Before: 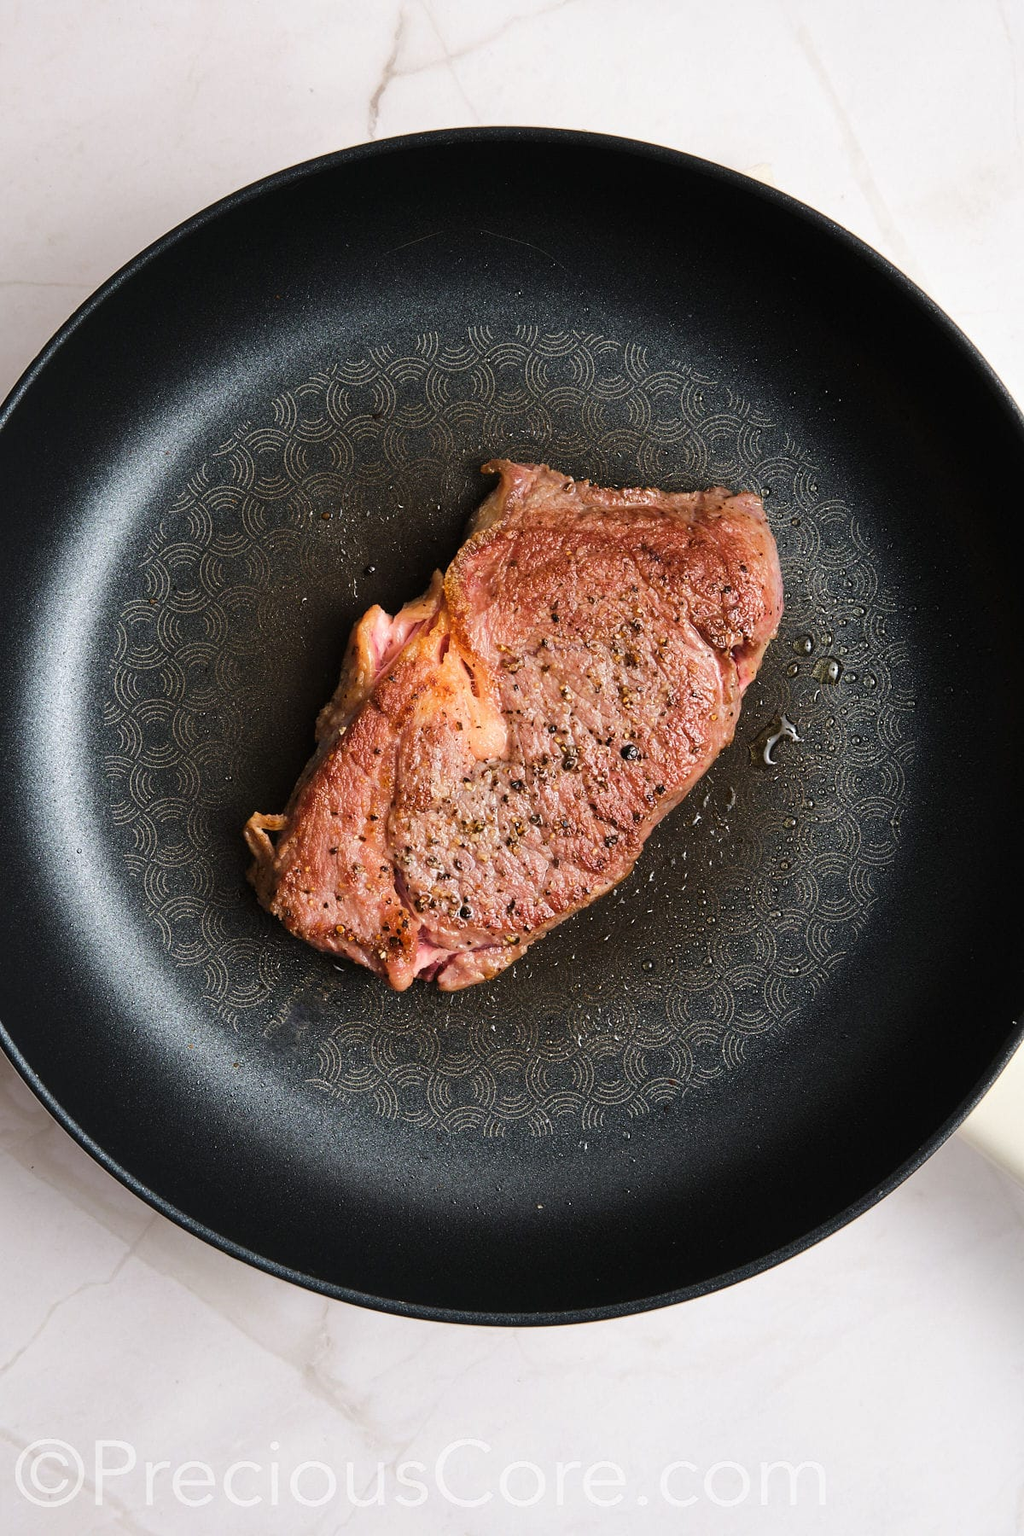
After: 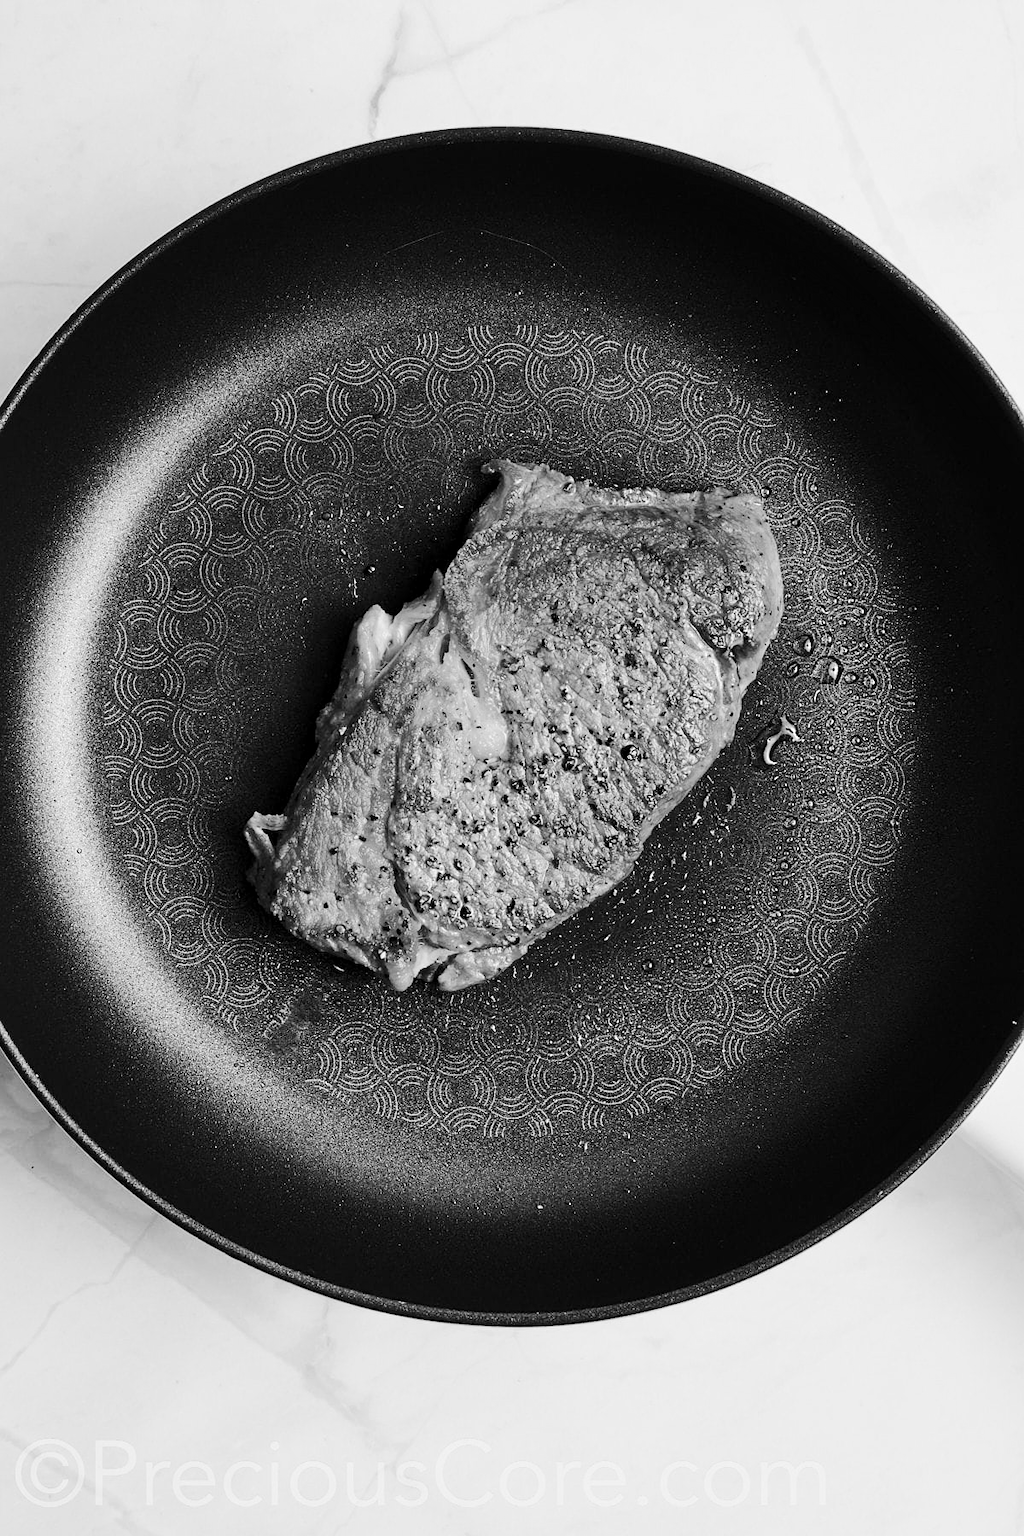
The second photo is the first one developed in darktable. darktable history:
color balance rgb: shadows lift › chroma 1%, shadows lift › hue 113°, highlights gain › chroma 0.2%, highlights gain › hue 333°, perceptual saturation grading › global saturation 20%, perceptual saturation grading › highlights -50%, perceptual saturation grading › shadows 25%, contrast -10%
denoise (profiled): strength 1.2, preserve shadows 0, a [-1, 0, 0], y [[0.5 ×7] ×4, [0 ×7], [0.5 ×7]], compensate highlight preservation false
monochrome: on, module defaults
sharpen: amount 0.2
rgb curve: curves: ch0 [(0, 0) (0.21, 0.15) (0.24, 0.21) (0.5, 0.75) (0.75, 0.96) (0.89, 0.99) (1, 1)]; ch1 [(0, 0.02) (0.21, 0.13) (0.25, 0.2) (0.5, 0.67) (0.75, 0.9) (0.89, 0.97) (1, 1)]; ch2 [(0, 0.02) (0.21, 0.13) (0.25, 0.2) (0.5, 0.67) (0.75, 0.9) (0.89, 0.97) (1, 1)], compensate middle gray true | blend: blend mode normal, opacity 50%; mask: uniform (no mask)
color zones: curves: ch0 [(0, 0.5) (0.125, 0.4) (0.25, 0.5) (0.375, 0.4) (0.5, 0.4) (0.625, 0.35) (0.75, 0.35) (0.875, 0.5)]; ch1 [(0, 0.35) (0.125, 0.45) (0.25, 0.35) (0.375, 0.35) (0.5, 0.35) (0.625, 0.35) (0.75, 0.45) (0.875, 0.35)]; ch2 [(0, 0.6) (0.125, 0.5) (0.25, 0.5) (0.375, 0.6) (0.5, 0.6) (0.625, 0.5) (0.75, 0.5) (0.875, 0.5)]
contrast equalizer: octaves 7, y [[0.6 ×6], [0.55 ×6], [0 ×6], [0 ×6], [0 ×6]], mix 0.3
